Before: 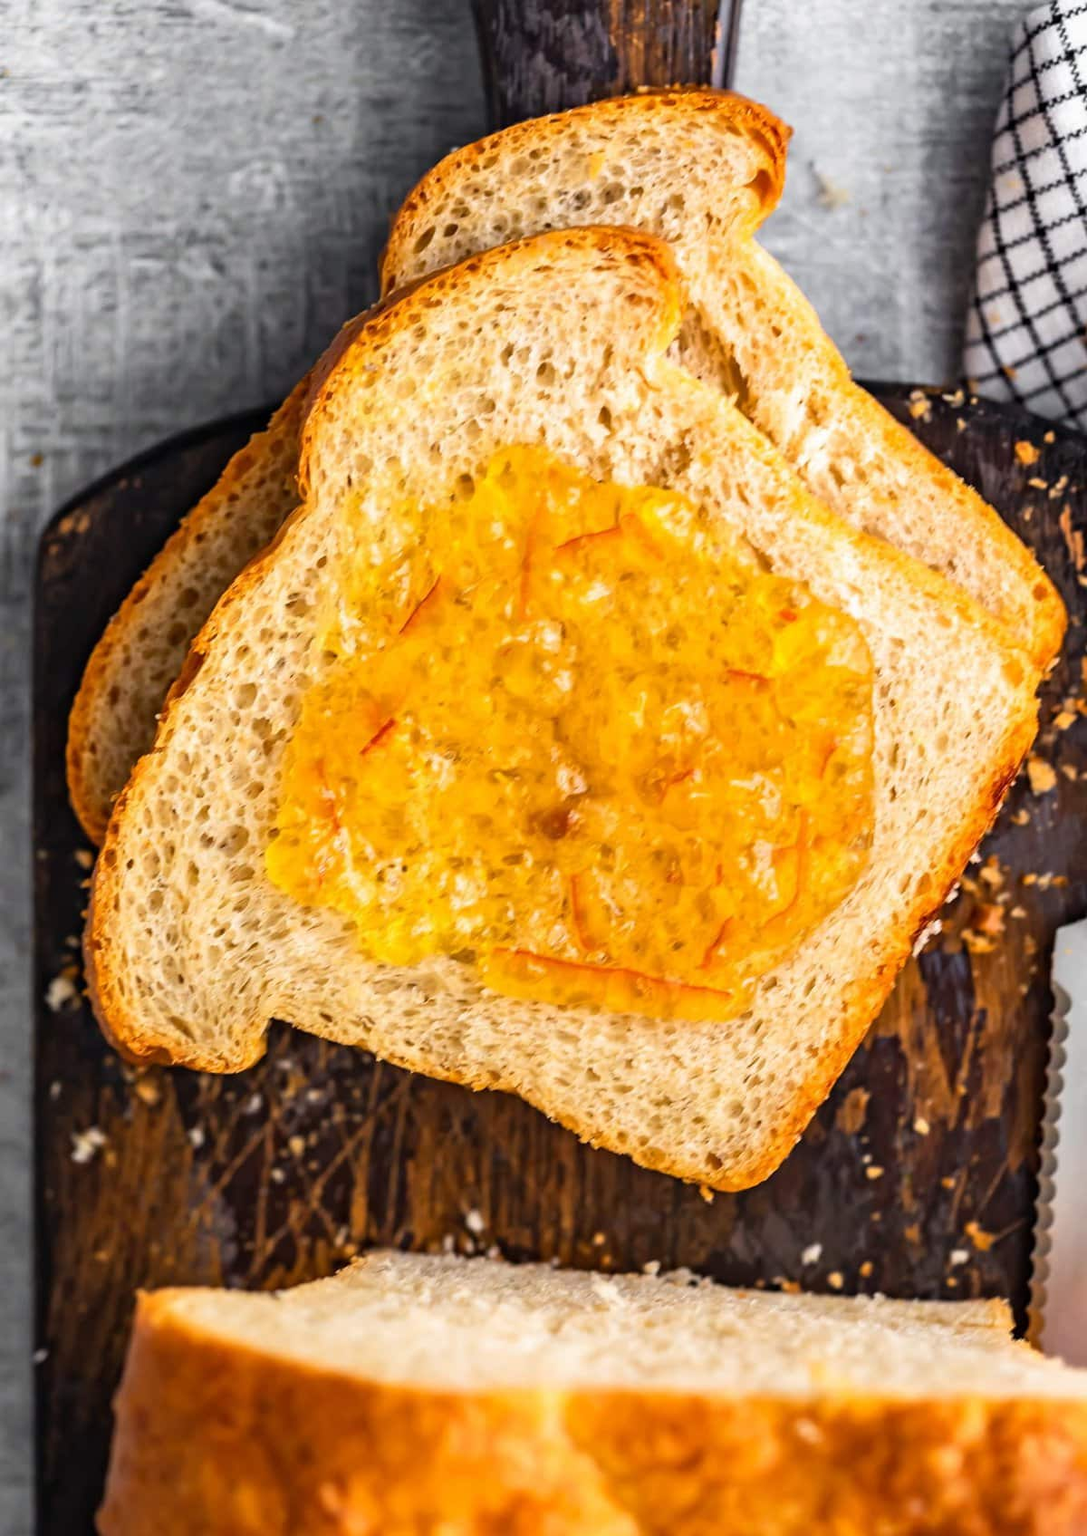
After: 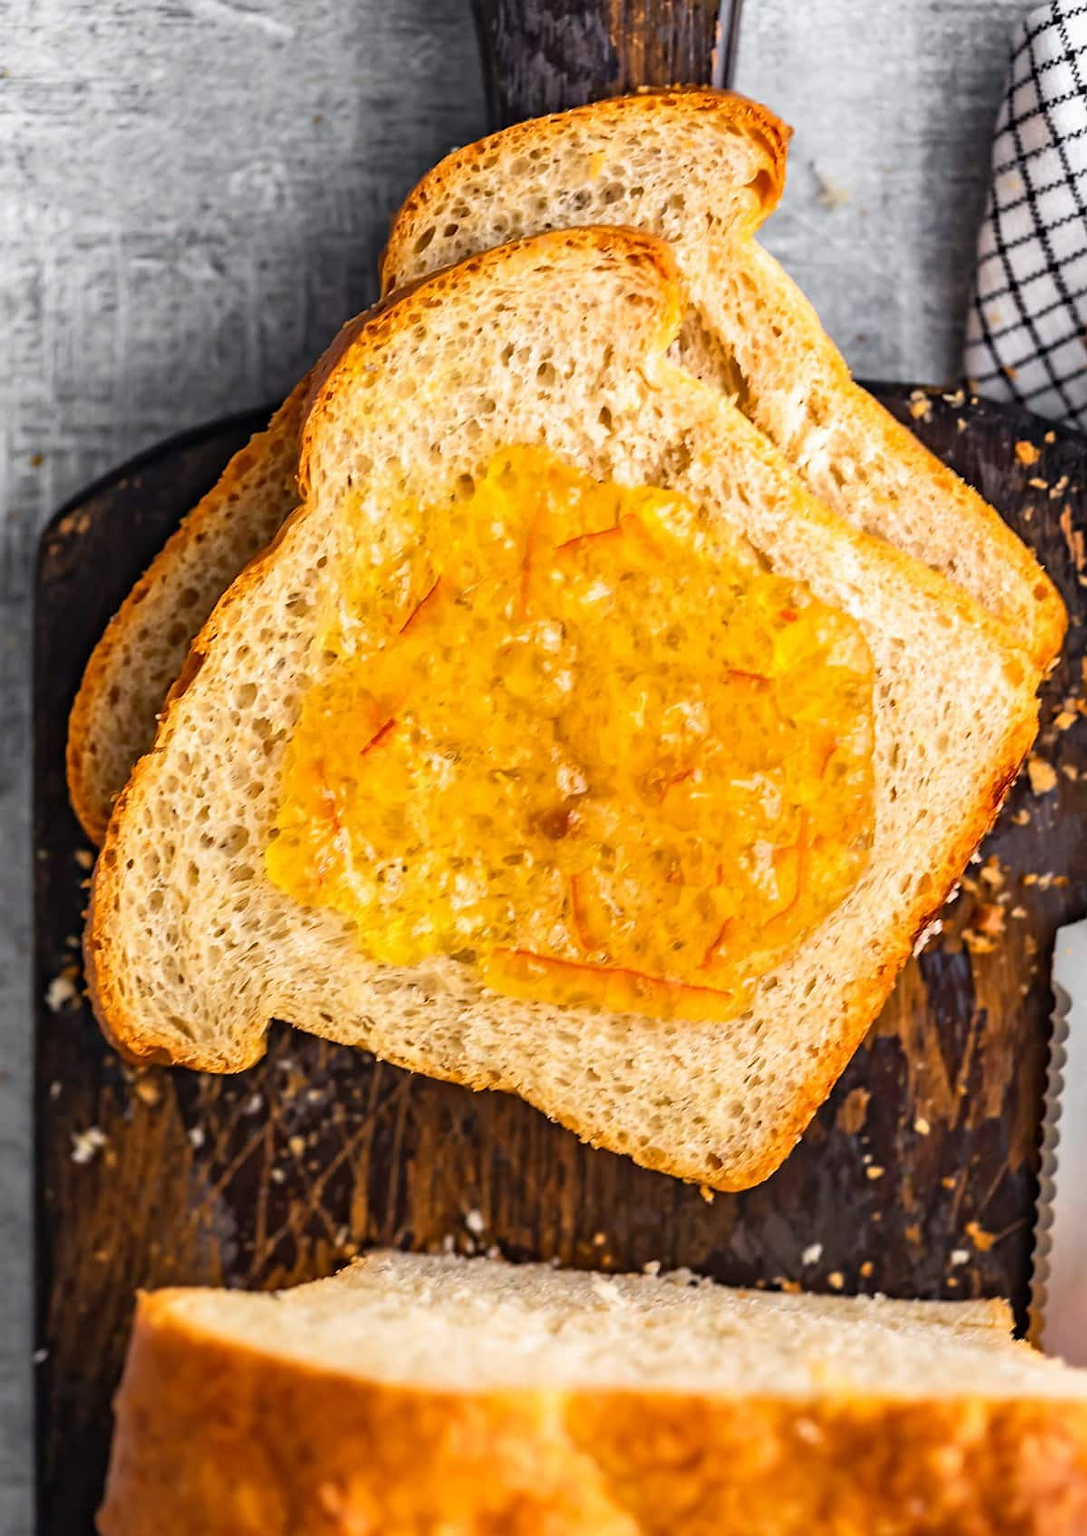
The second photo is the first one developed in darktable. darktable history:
sharpen: radius 1.011
levels: mode automatic
